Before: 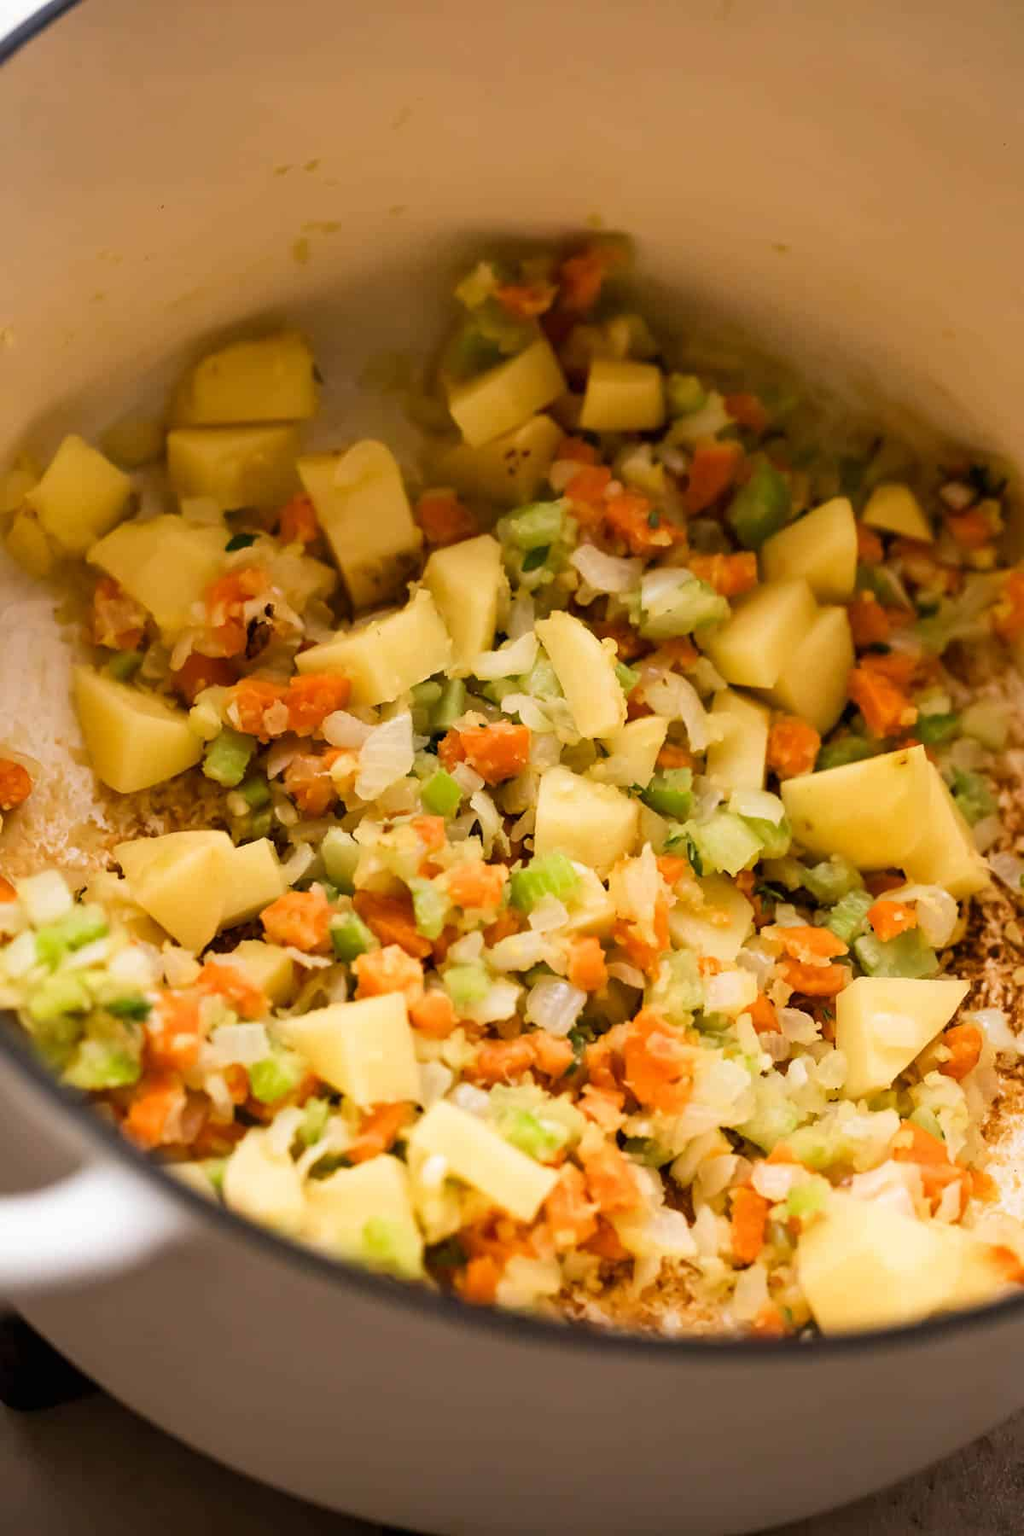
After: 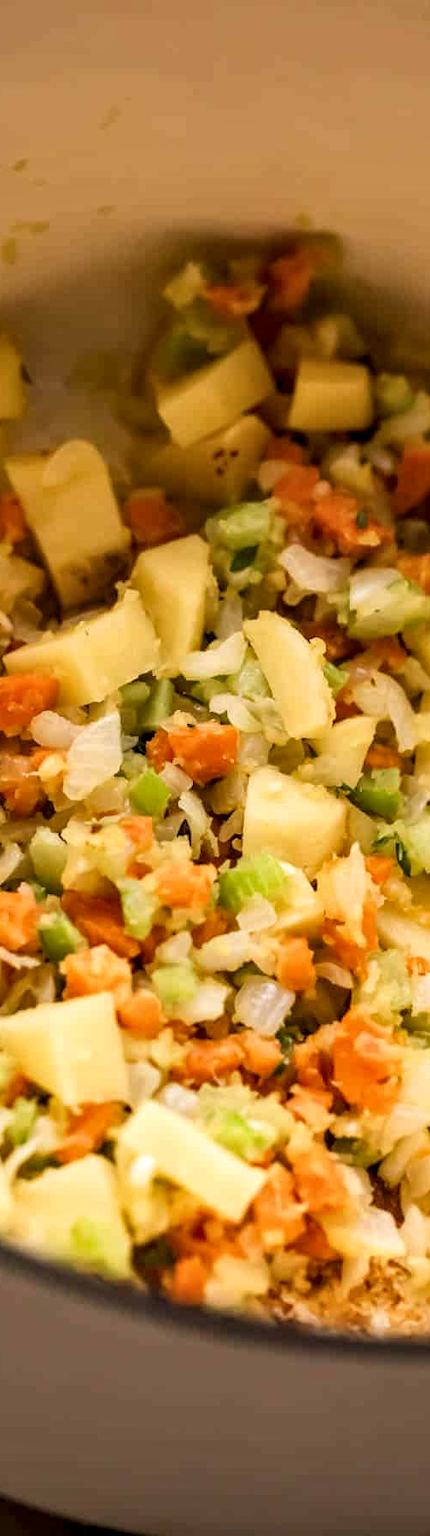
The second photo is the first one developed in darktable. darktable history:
crop: left 28.526%, right 29.351%
local contrast: highlights 62%, detail 143%, midtone range 0.427
